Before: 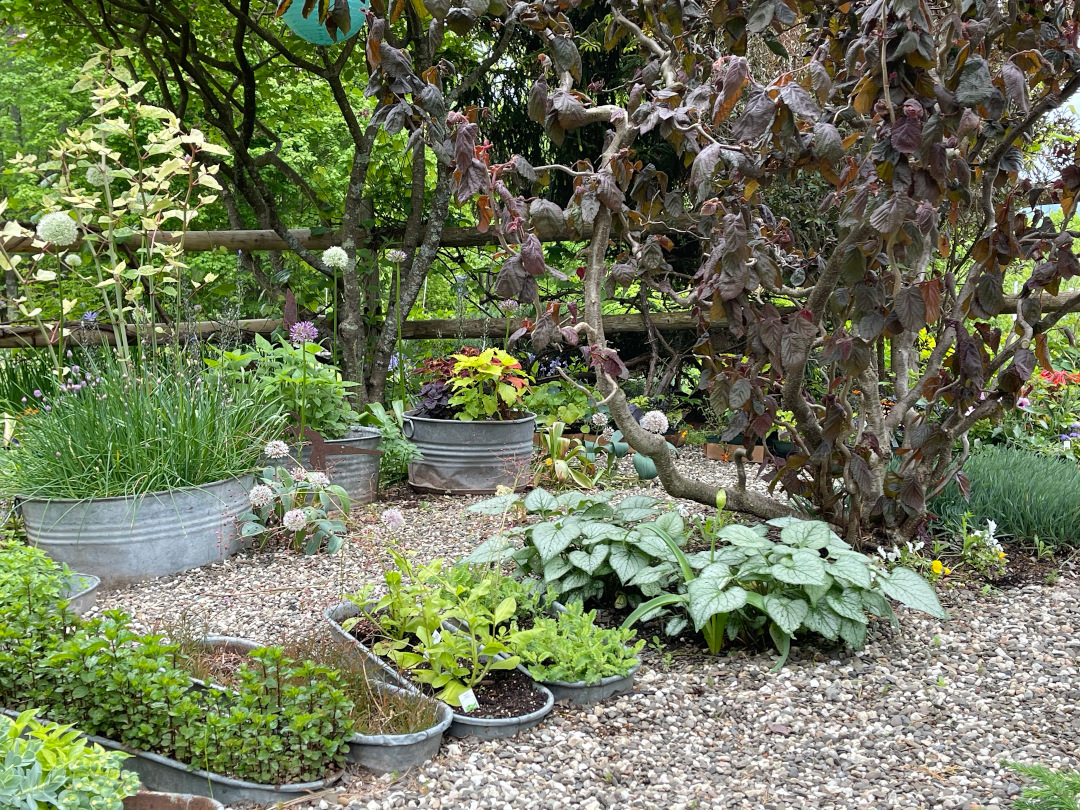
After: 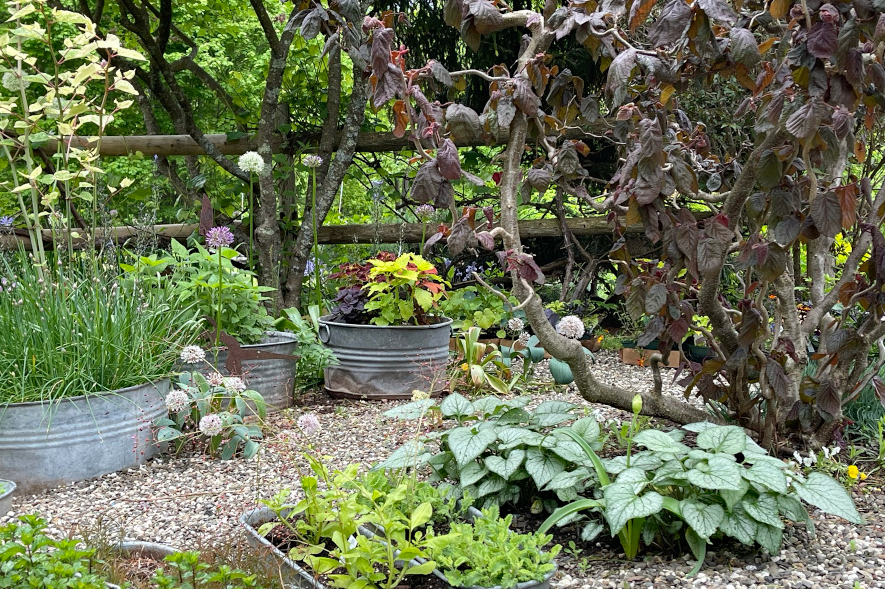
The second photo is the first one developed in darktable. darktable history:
crop: left 7.856%, top 11.836%, right 10.12%, bottom 15.387%
haze removal: compatibility mode true, adaptive false
white balance: emerald 1
